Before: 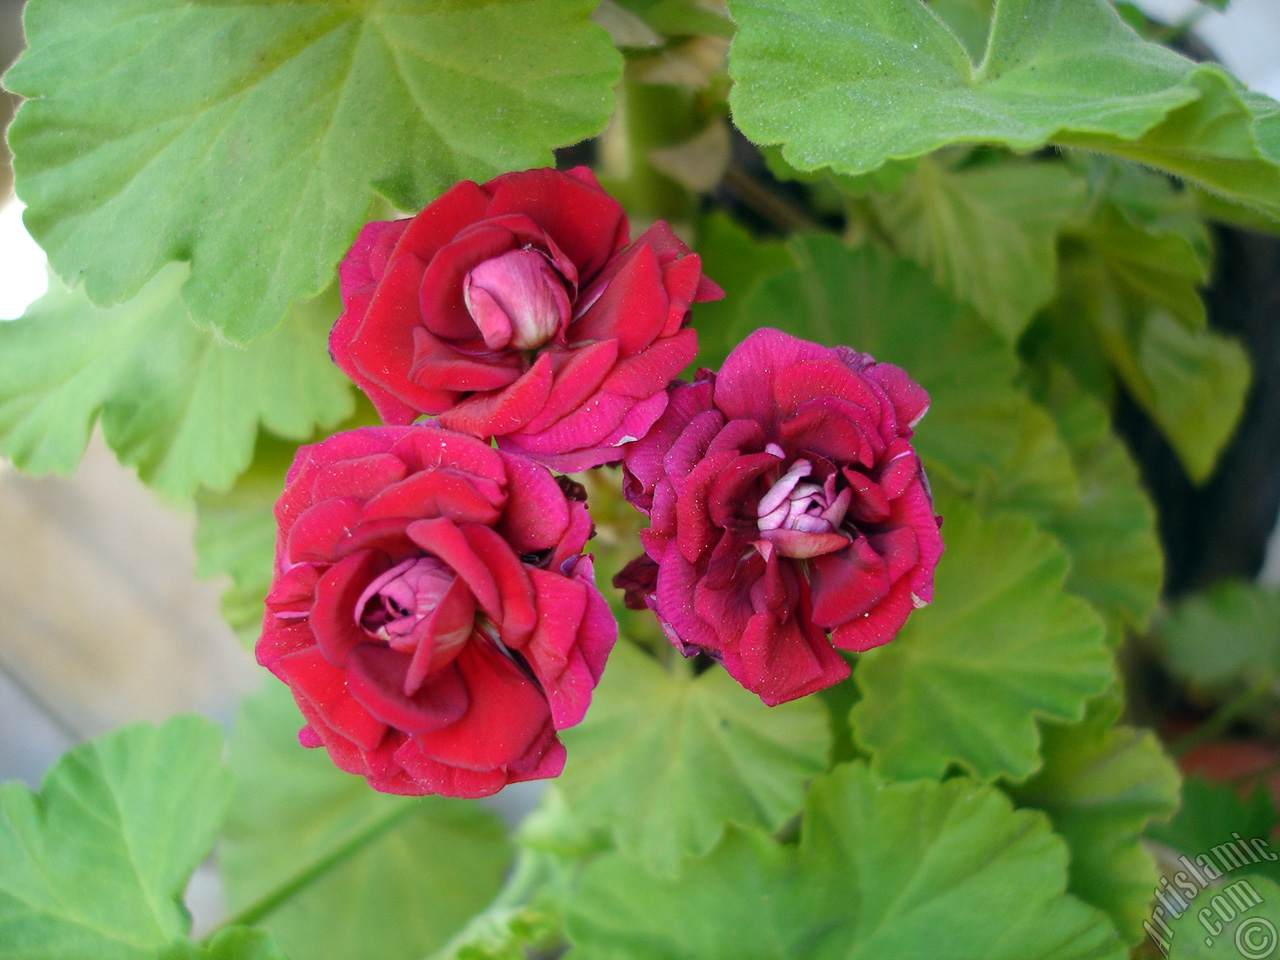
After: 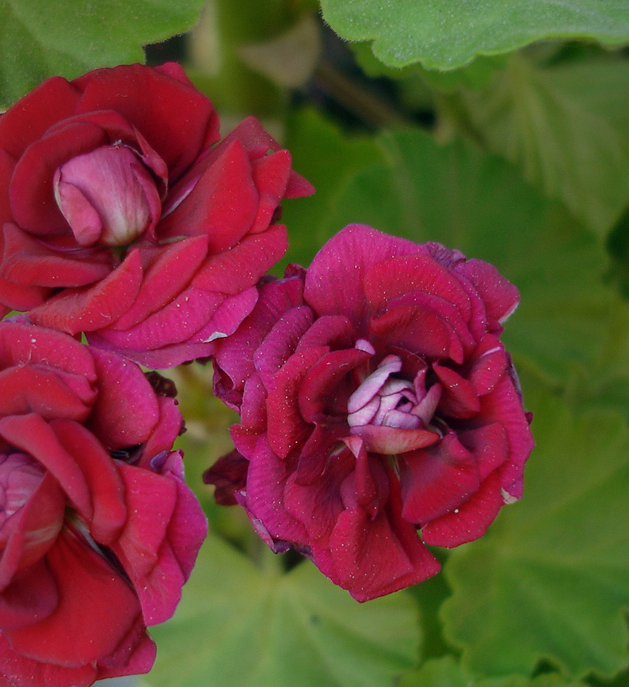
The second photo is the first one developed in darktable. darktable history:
vignetting: fall-off start 19.04%, fall-off radius 137.88%, brightness -0.304, saturation -0.045, center (0, 0.009), width/height ratio 0.622, shape 0.587
tone equalizer: -8 EV 0.269 EV, -7 EV 0.414 EV, -6 EV 0.404 EV, -5 EV 0.214 EV, -3 EV -0.255 EV, -2 EV -0.444 EV, -1 EV -0.408 EV, +0 EV -0.249 EV, mask exposure compensation -0.49 EV
crop: left 32.041%, top 10.925%, right 18.76%, bottom 17.502%
